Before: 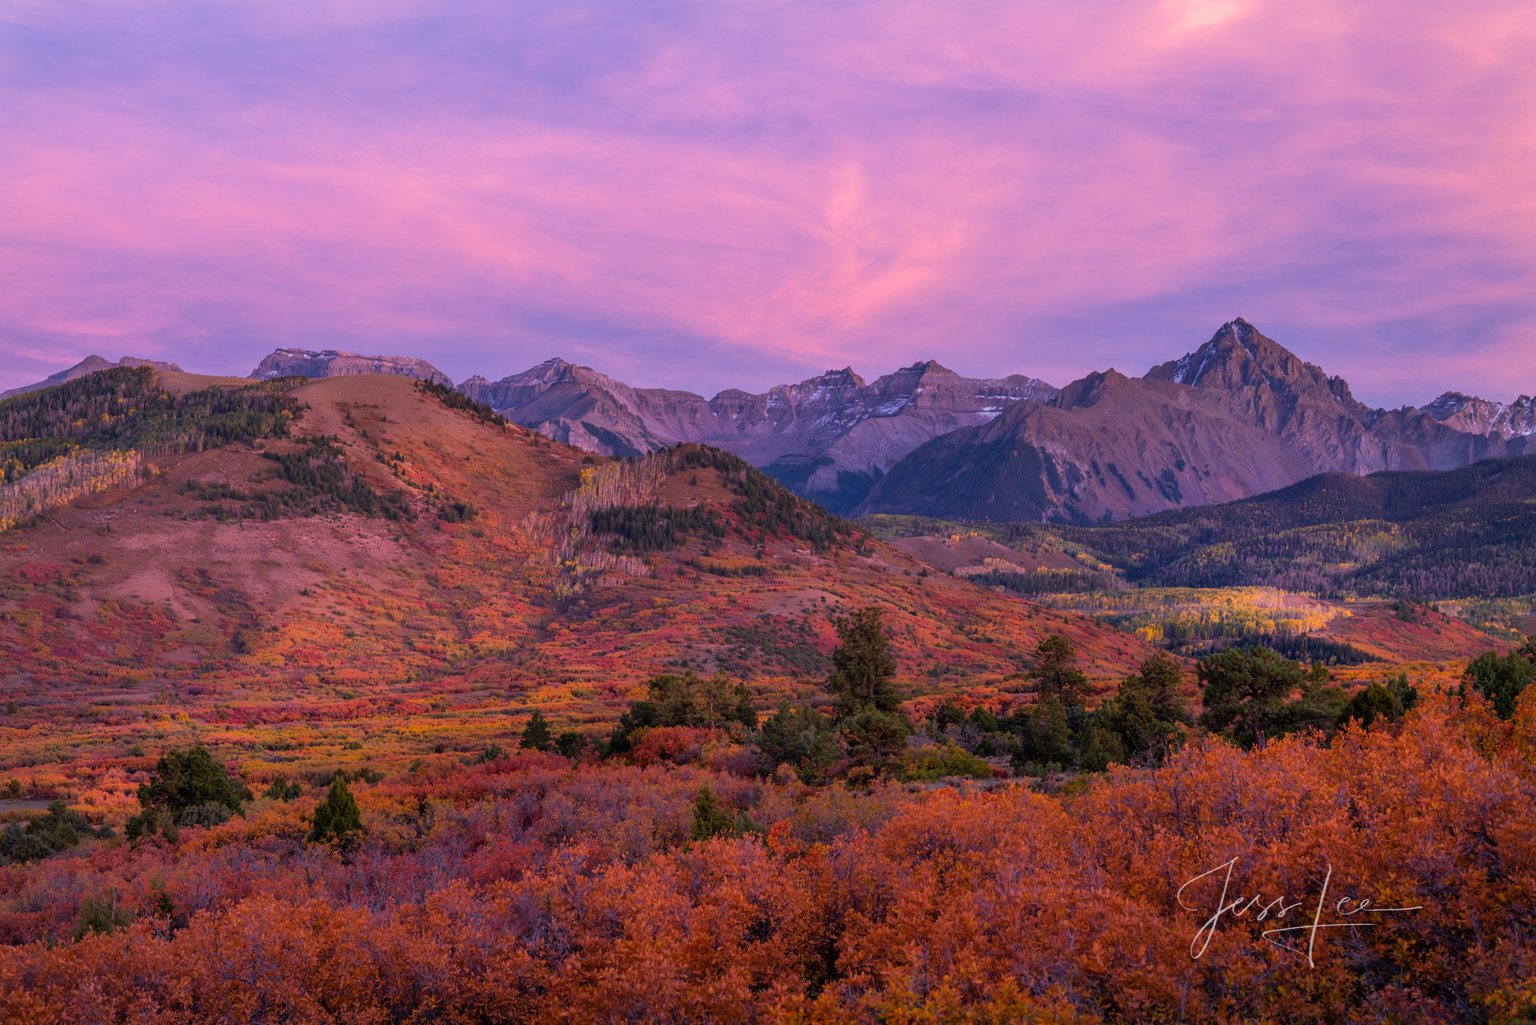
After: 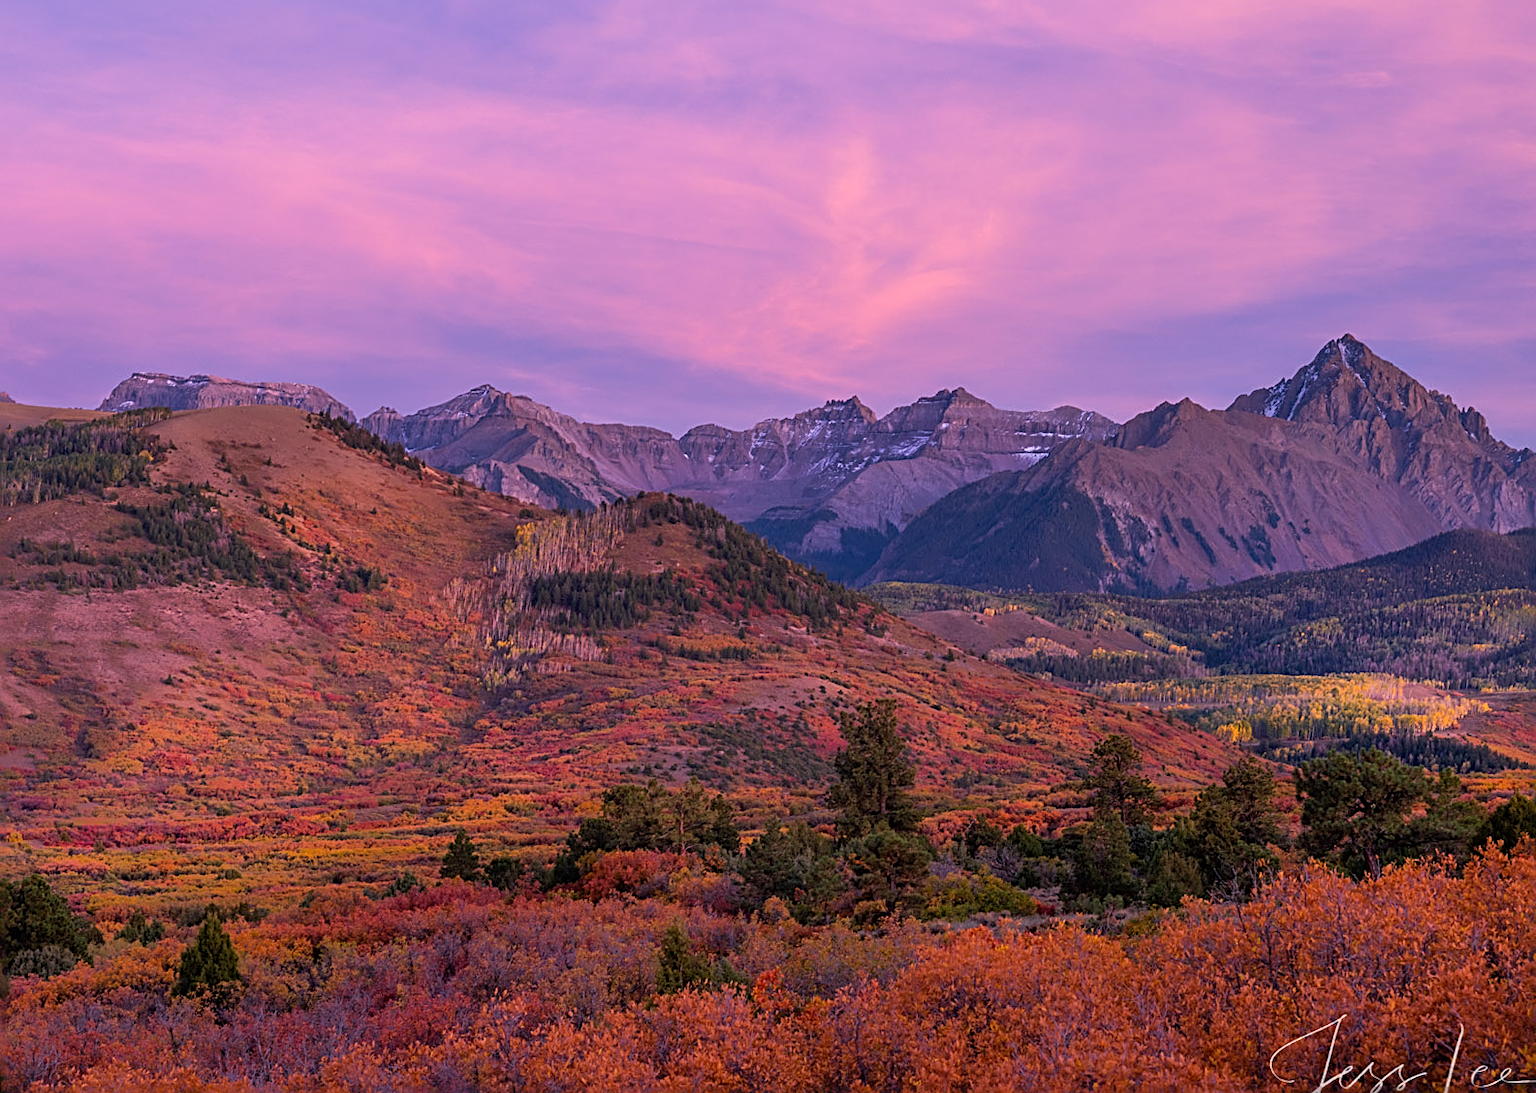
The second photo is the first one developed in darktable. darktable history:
crop: left 11.185%, top 5.23%, right 9.563%, bottom 10.266%
sharpen: radius 2.575, amount 0.697
